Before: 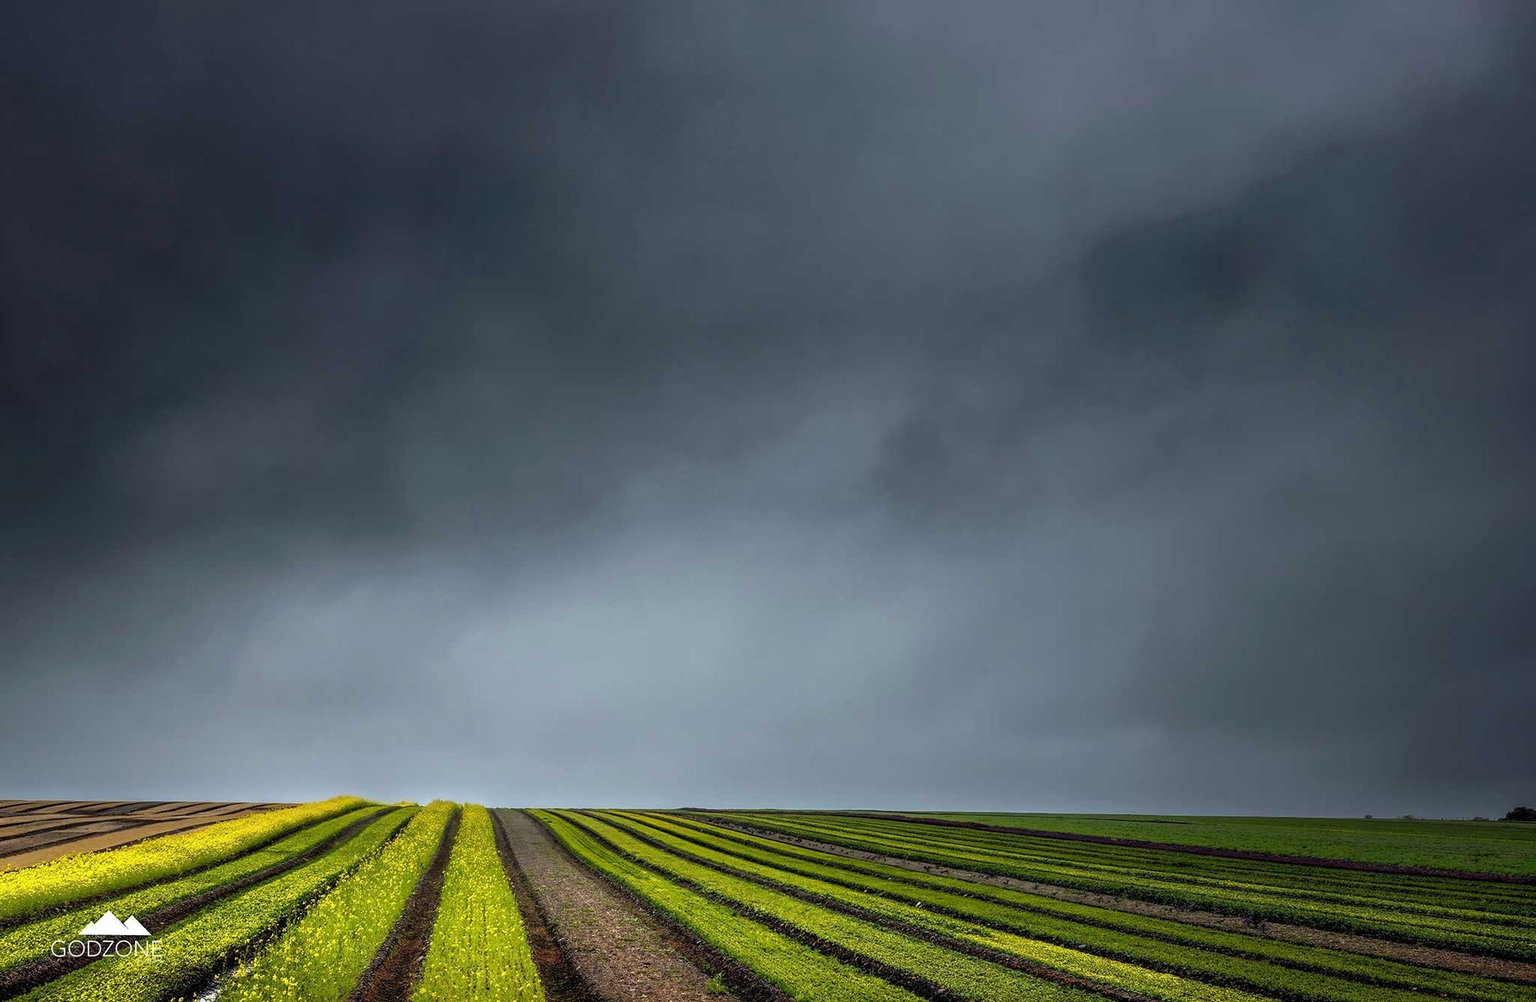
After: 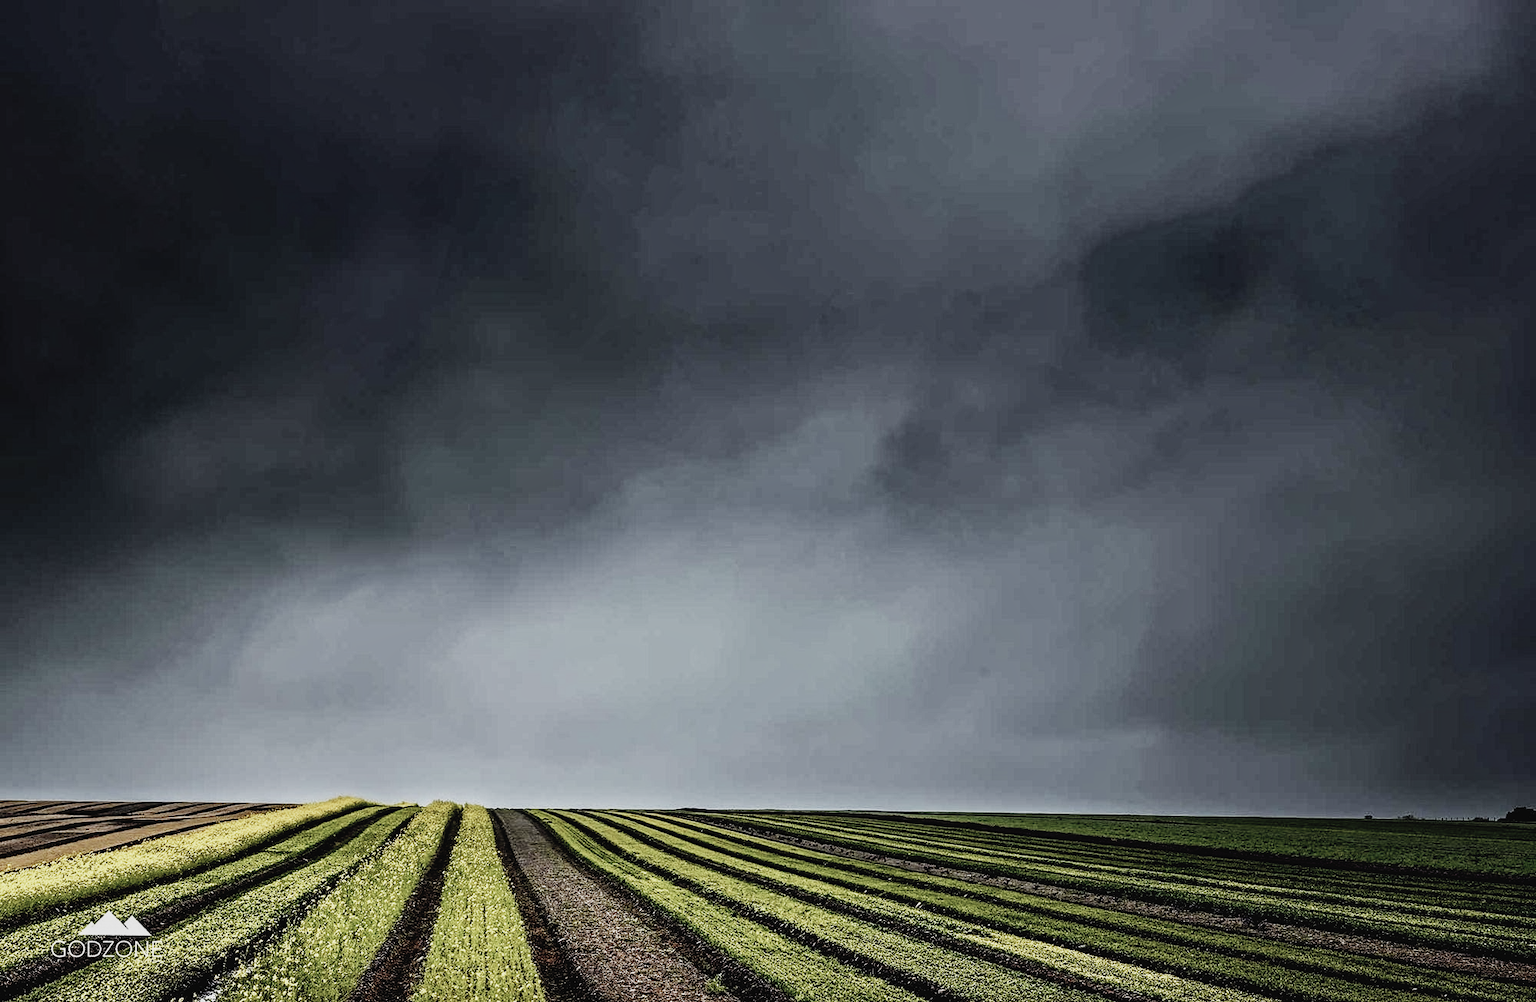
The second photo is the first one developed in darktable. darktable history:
white balance: emerald 1
contrast equalizer: octaves 7, y [[0.5, 0.542, 0.583, 0.625, 0.667, 0.708], [0.5 ×6], [0.5 ×6], [0 ×6], [0 ×6]]
contrast brightness saturation: contrast -0.05, saturation -0.41
sigmoid: contrast 1.8, skew -0.2, preserve hue 0%, red attenuation 0.1, red rotation 0.035, green attenuation 0.1, green rotation -0.017, blue attenuation 0.15, blue rotation -0.052, base primaries Rec2020
